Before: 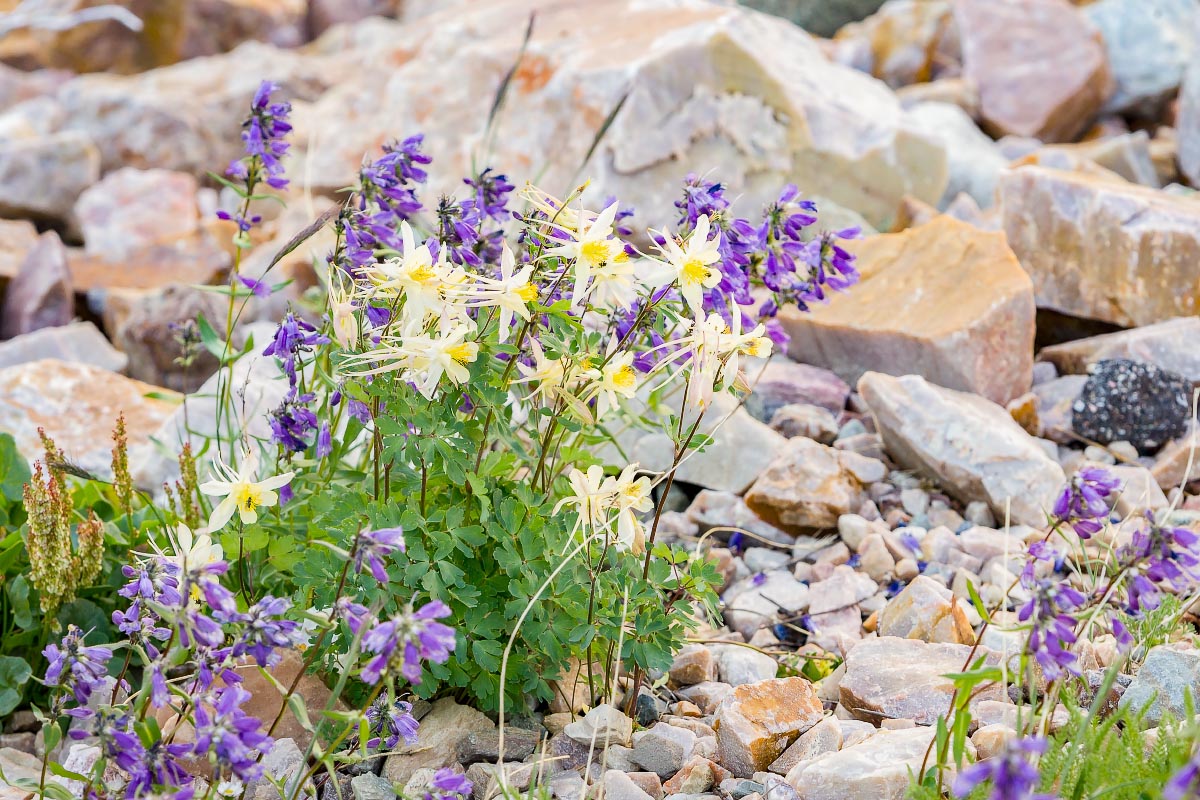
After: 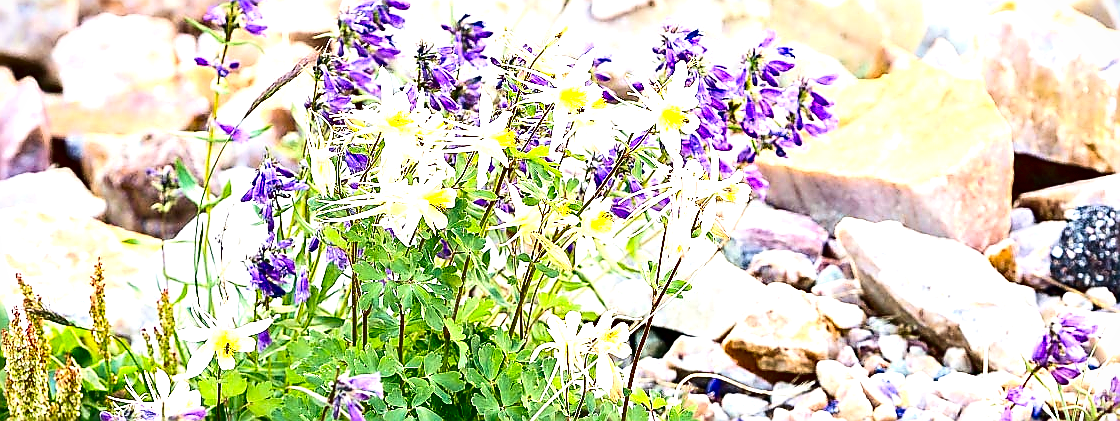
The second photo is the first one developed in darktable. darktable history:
vignetting: fall-off start 97.86%, fall-off radius 100.16%, brightness -0.186, saturation -0.31, width/height ratio 1.372, unbound false
crop: left 1.843%, top 19.327%, right 4.805%, bottom 28%
velvia: on, module defaults
contrast brightness saturation: contrast 0.236, brightness -0.231, saturation 0.141
exposure: black level correction 0, exposure 0.702 EV, compensate exposure bias true, compensate highlight preservation false
sharpen: radius 1.348, amount 1.263, threshold 0.701
